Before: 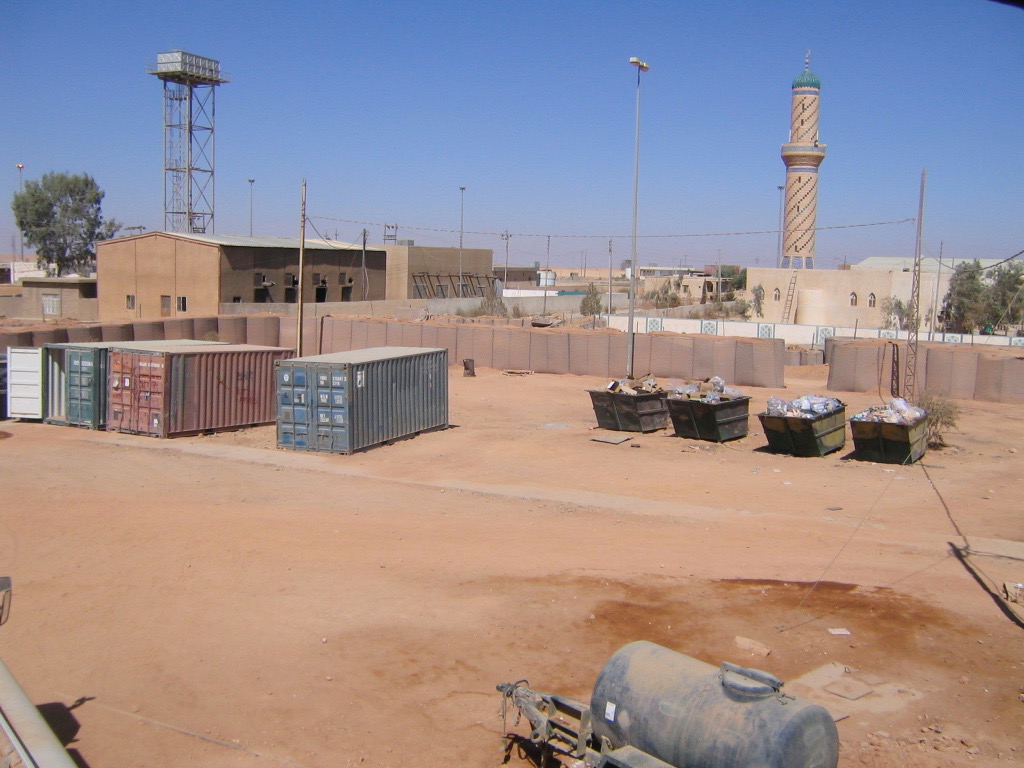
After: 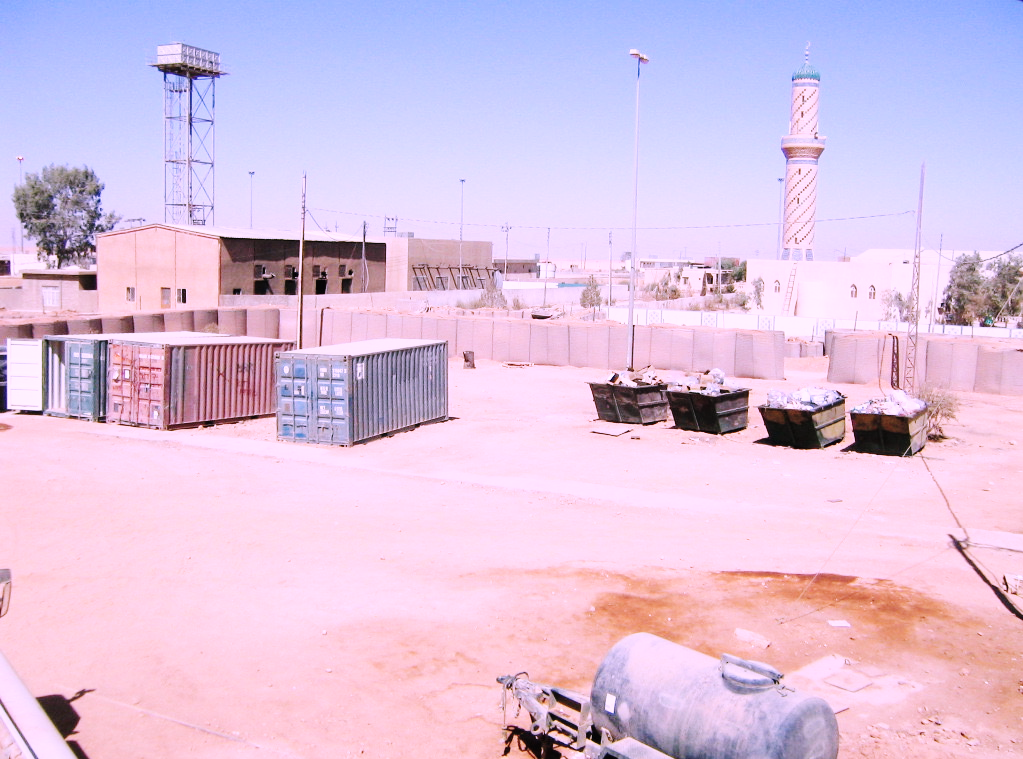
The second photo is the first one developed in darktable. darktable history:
crop: top 1.049%, right 0.001%
base curve: curves: ch0 [(0, 0) (0, 0) (0.002, 0.001) (0.008, 0.003) (0.019, 0.011) (0.037, 0.037) (0.064, 0.11) (0.102, 0.232) (0.152, 0.379) (0.216, 0.524) (0.296, 0.665) (0.394, 0.789) (0.512, 0.881) (0.651, 0.945) (0.813, 0.986) (1, 1)], preserve colors none
contrast brightness saturation: saturation -0.17
color correction: highlights a* 15.46, highlights b* -20.56
color balance rgb: global vibrance 6.81%, saturation formula JzAzBz (2021)
